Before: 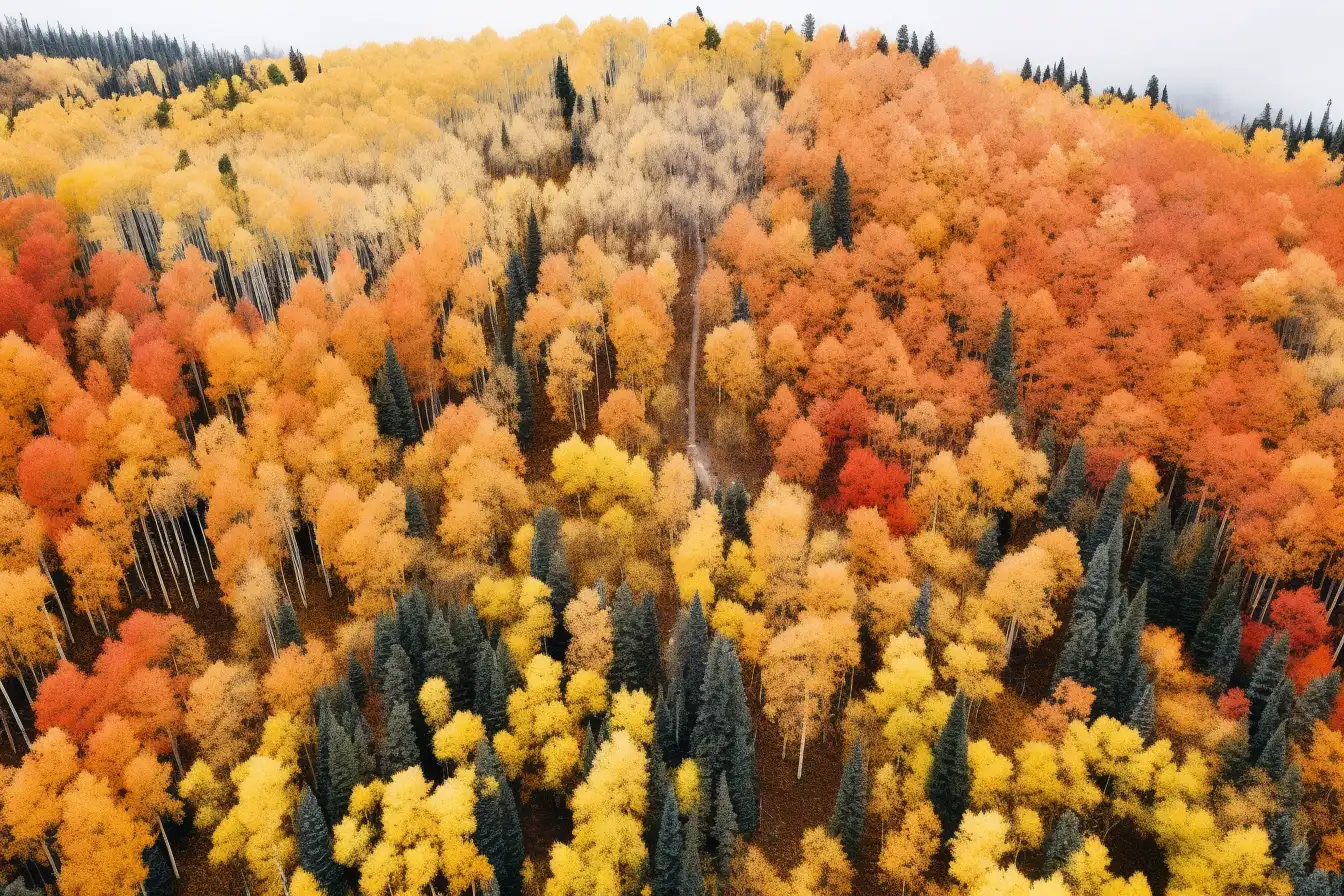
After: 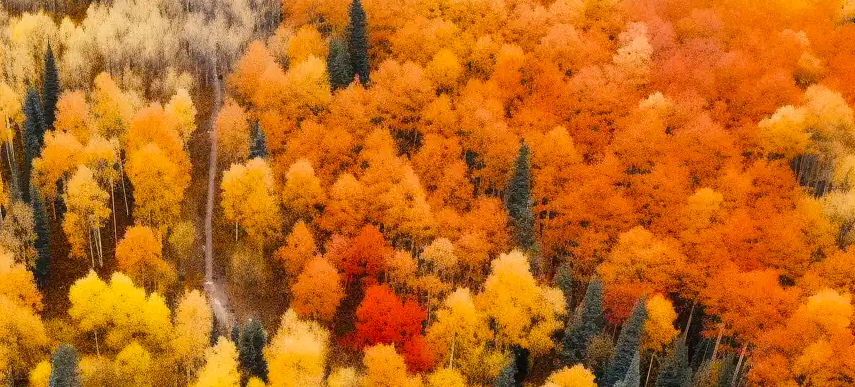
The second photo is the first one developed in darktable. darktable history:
color balance: output saturation 120%
crop: left 36.005%, top 18.293%, right 0.31%, bottom 38.444%
